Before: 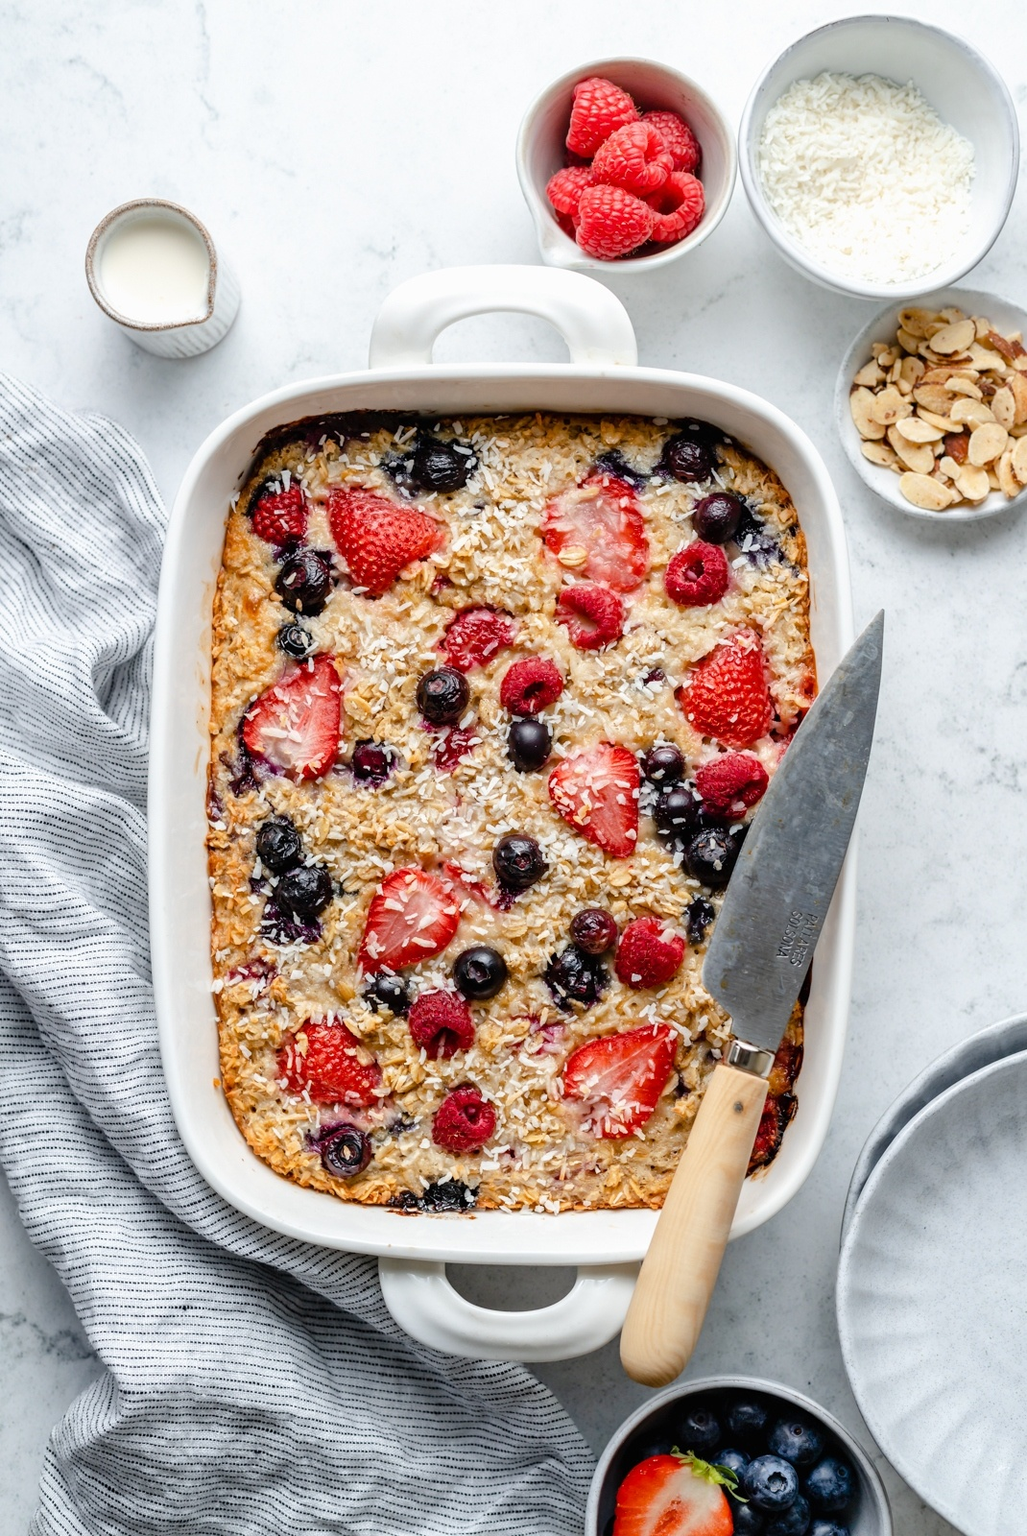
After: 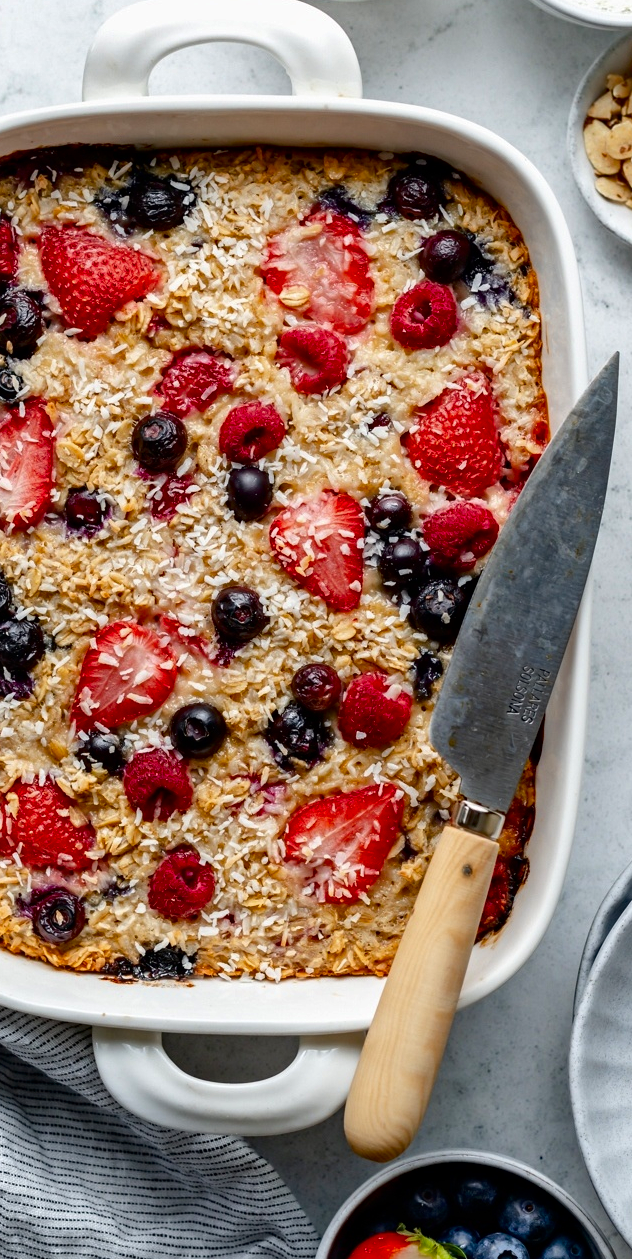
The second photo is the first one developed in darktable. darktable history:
crop and rotate: left 28.256%, top 17.734%, right 12.656%, bottom 3.573%
haze removal: compatibility mode true, adaptive false
contrast brightness saturation: contrast 0.07, brightness -0.14, saturation 0.11
shadows and highlights: soften with gaussian
